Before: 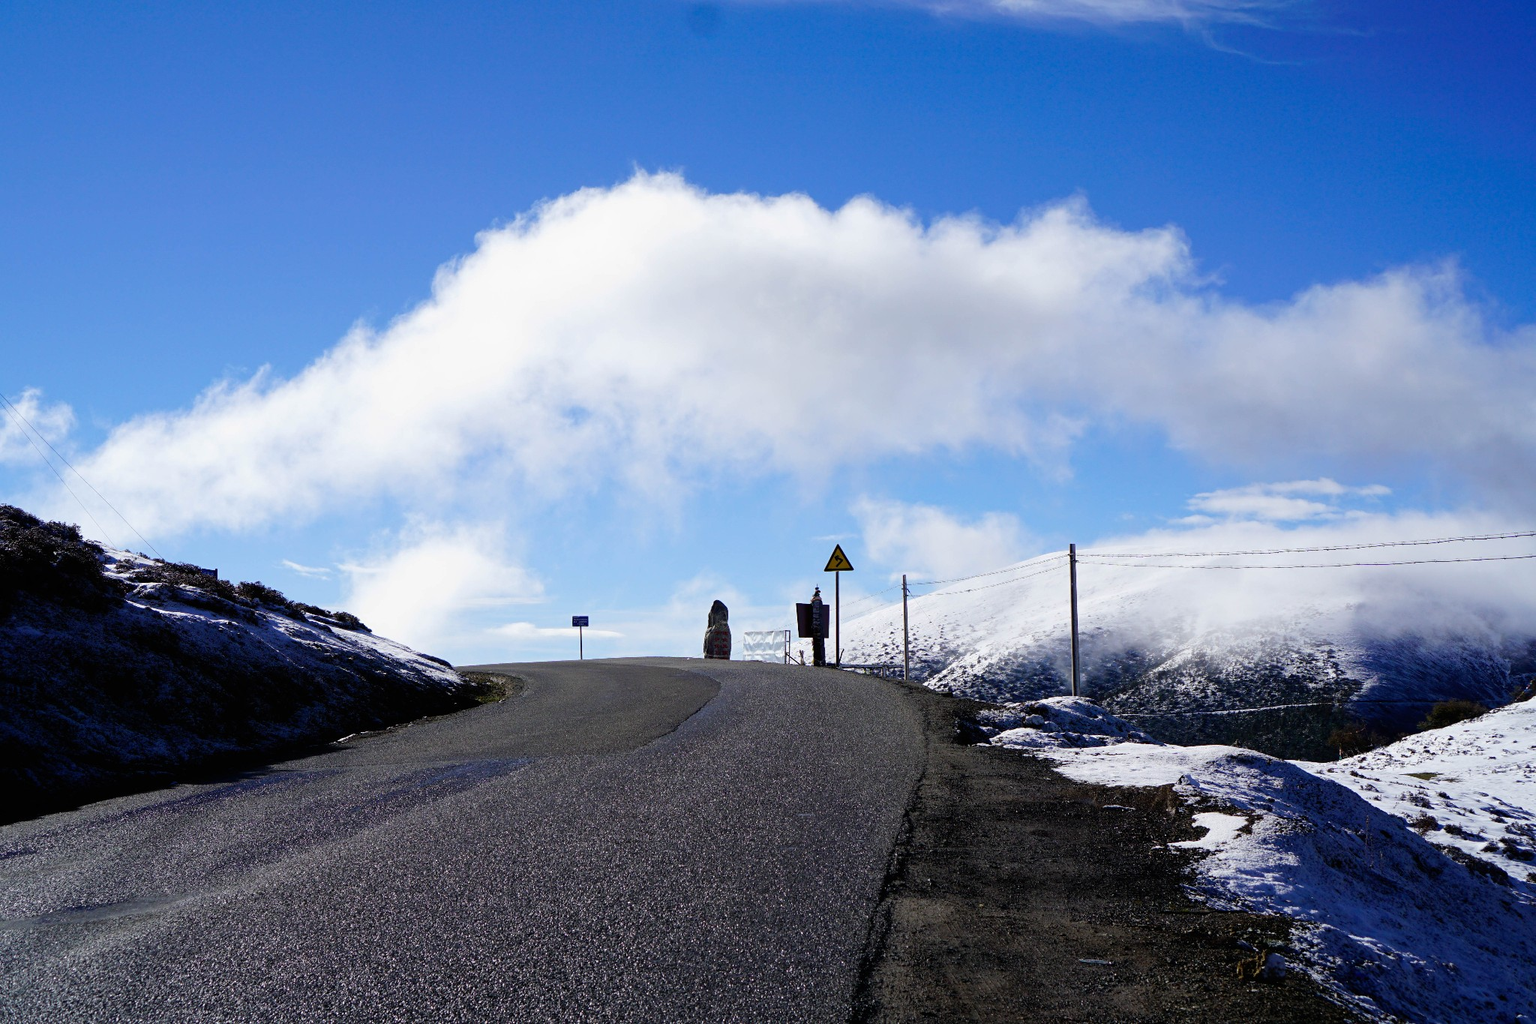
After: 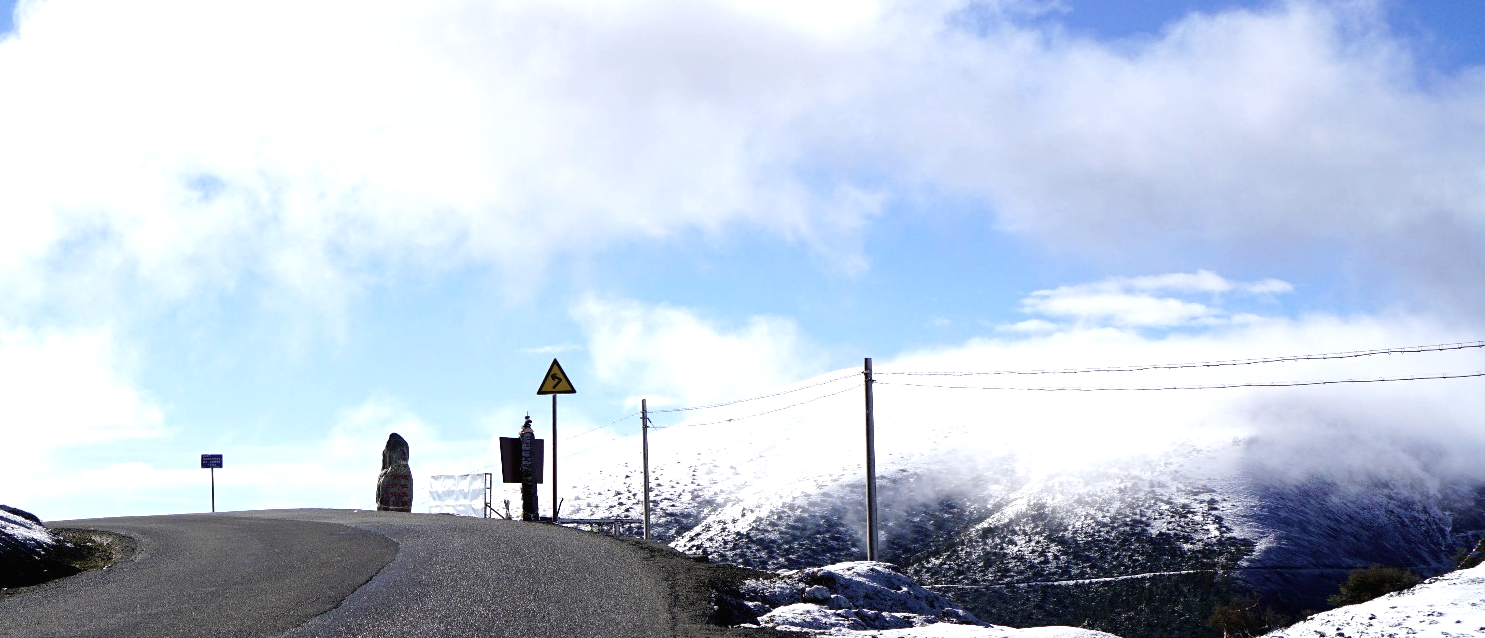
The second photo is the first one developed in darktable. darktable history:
crop and rotate: left 27.456%, top 26.933%, bottom 26.309%
exposure: exposure 0.63 EV, compensate highlight preservation false
contrast equalizer: y [[0.5, 0.486, 0.447, 0.446, 0.489, 0.5], [0.5 ×6], [0.5 ×6], [0 ×6], [0 ×6]], mix 0.188
contrast brightness saturation: contrast 0.058, brightness -0.01, saturation -0.242
